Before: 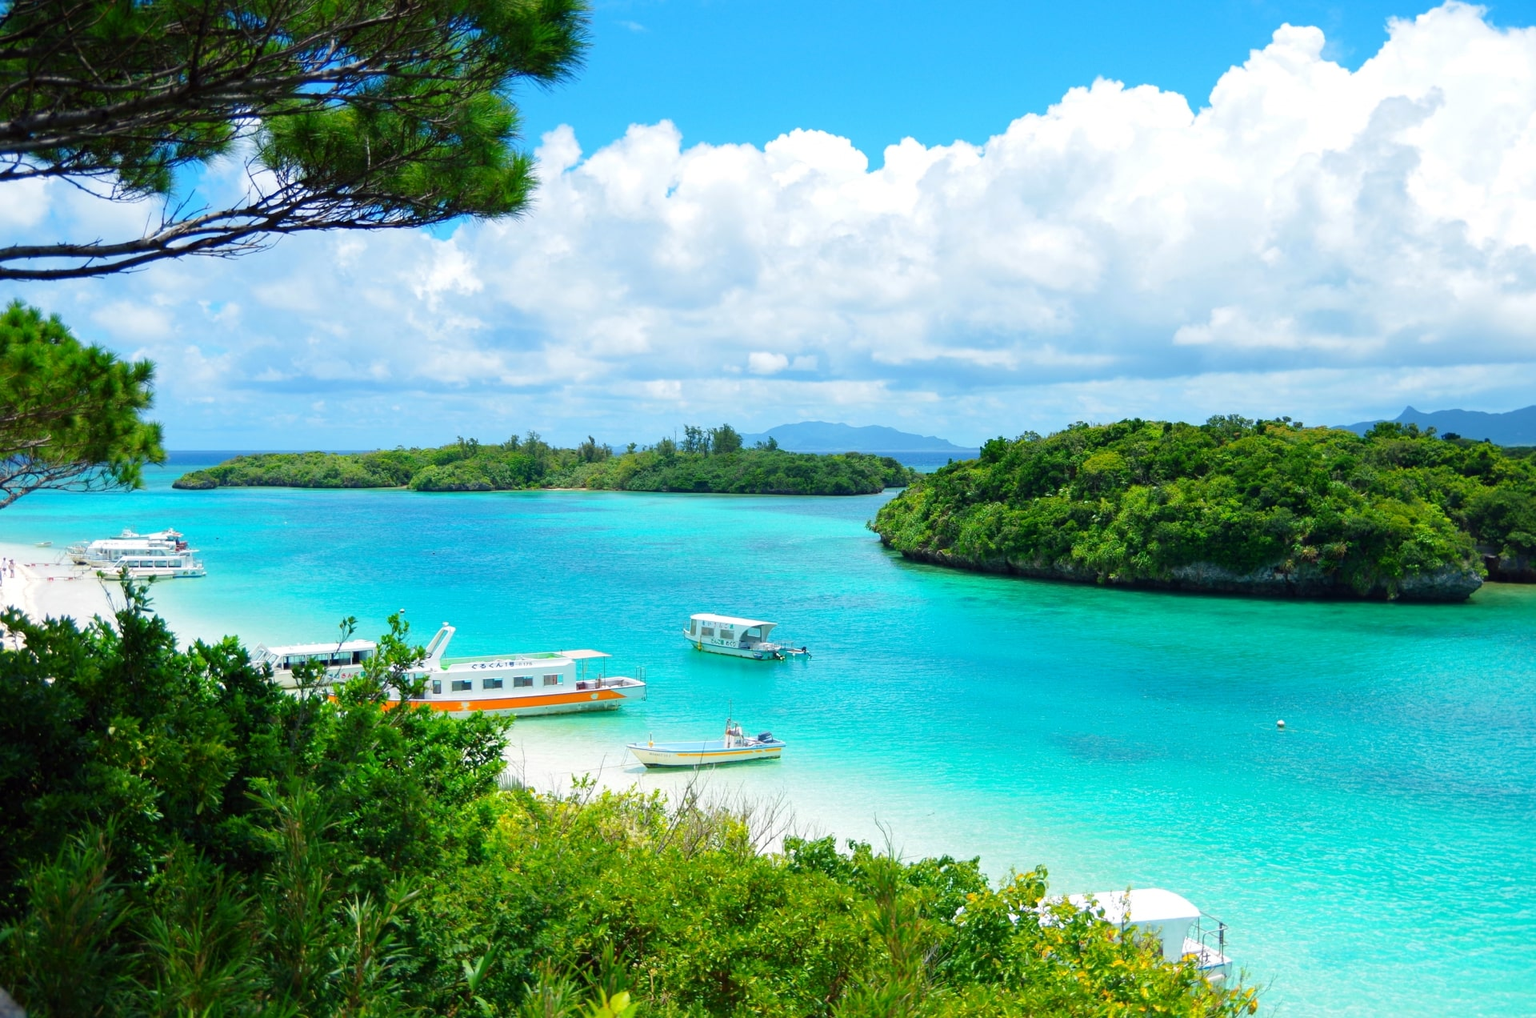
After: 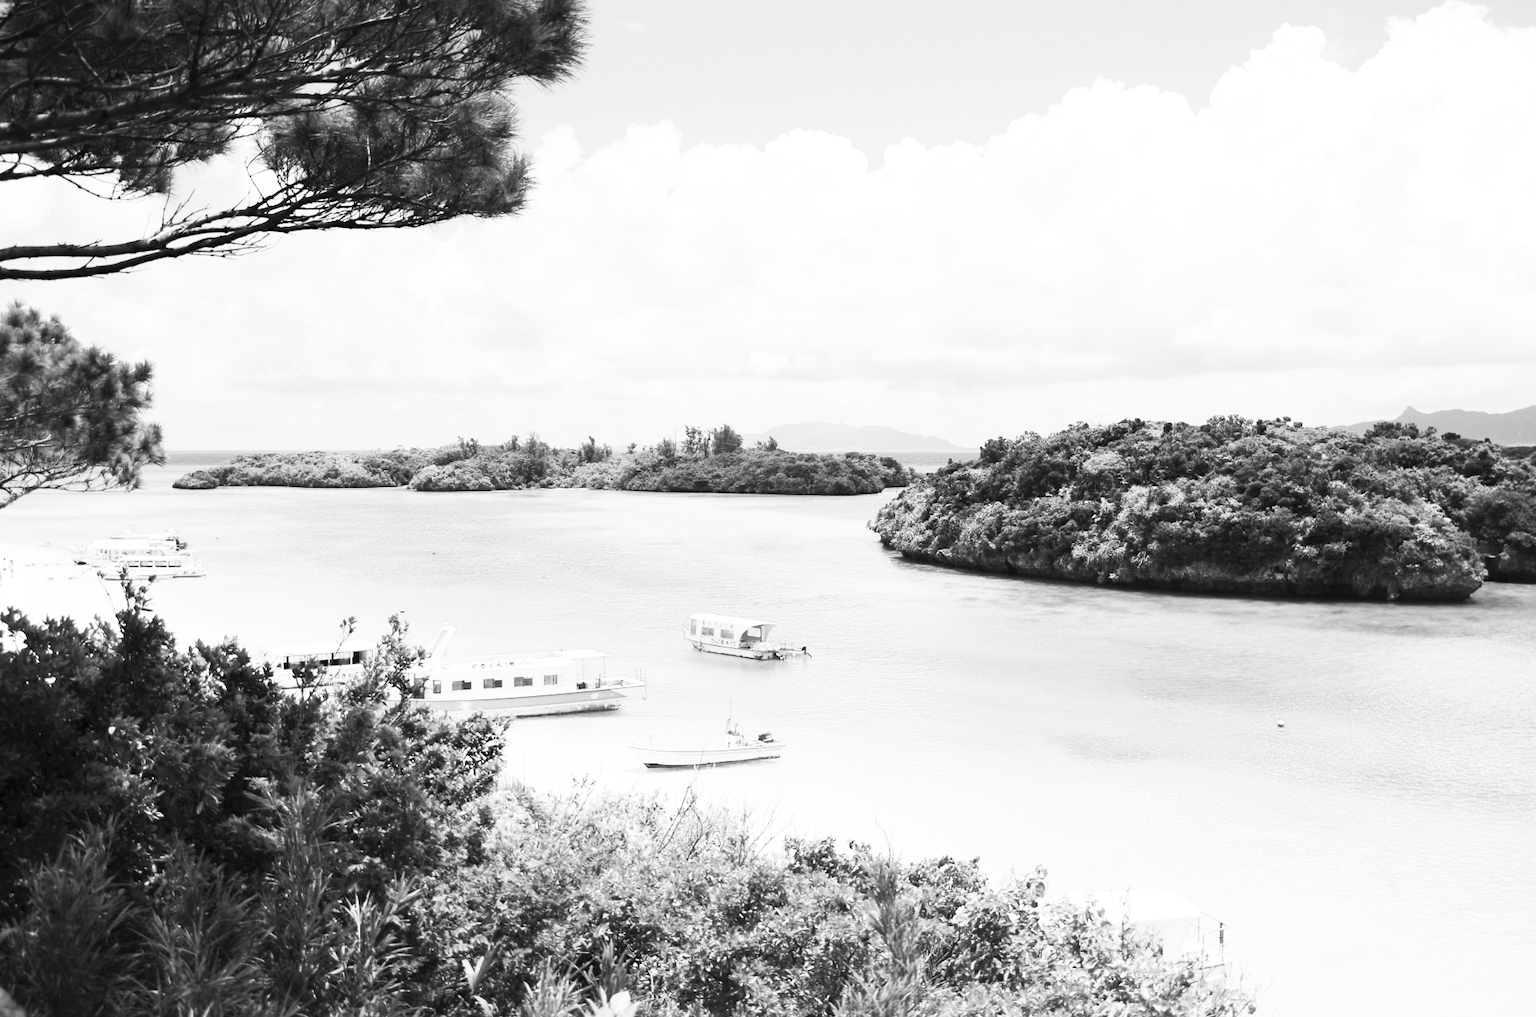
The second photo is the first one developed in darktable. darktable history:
color balance rgb: perceptual saturation grading › global saturation 35%, perceptual saturation grading › highlights -30%, perceptual saturation grading › shadows 35%, perceptual brilliance grading › global brilliance 3%, perceptual brilliance grading › highlights -3%, perceptual brilliance grading › shadows 3%
contrast brightness saturation: contrast 0.53, brightness 0.47, saturation -1
